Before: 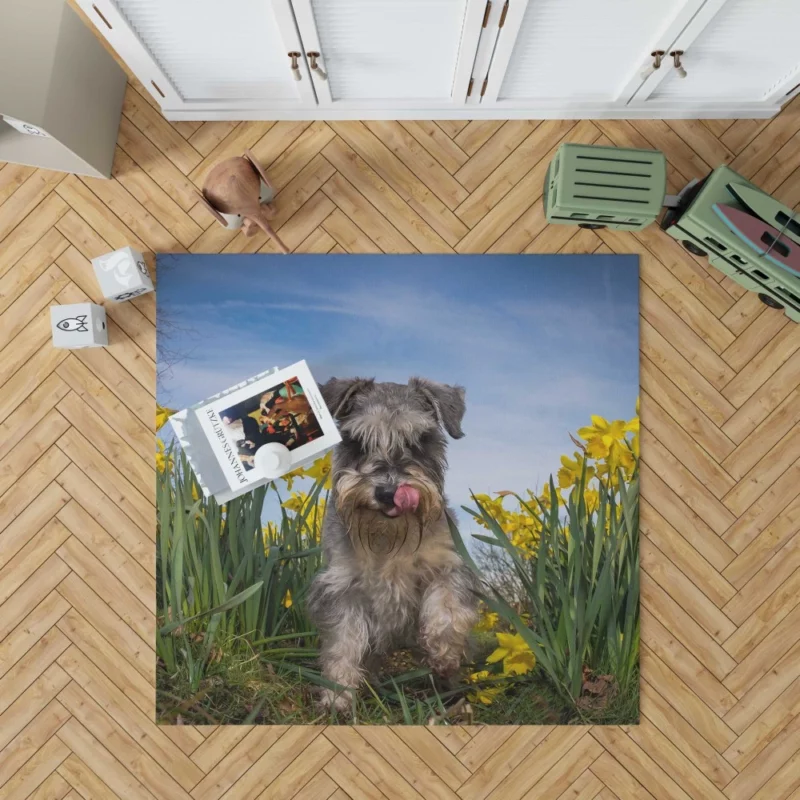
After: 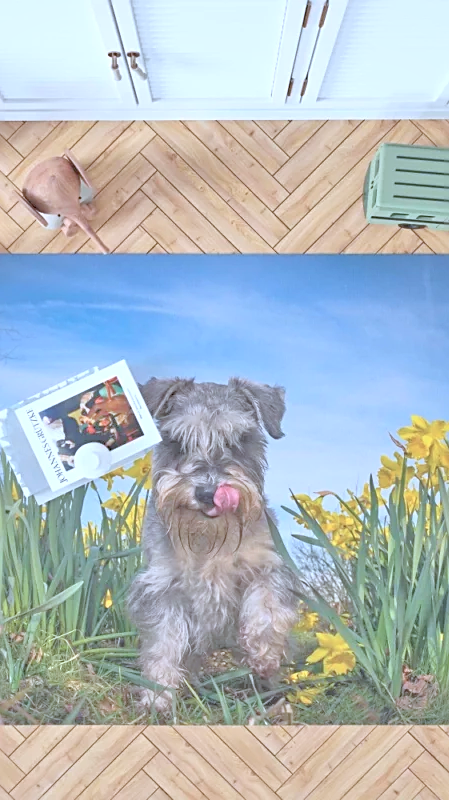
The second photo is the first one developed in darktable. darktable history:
tone equalizer: -7 EV 0.163 EV, -6 EV 0.574 EV, -5 EV 1.18 EV, -4 EV 1.34 EV, -3 EV 1.16 EV, -2 EV 0.6 EV, -1 EV 0.154 EV
exposure: exposure 0.196 EV, compensate highlight preservation false
contrast brightness saturation: brightness 0.27
crop and rotate: left 22.574%, right 21.178%
color correction: highlights a* -2.32, highlights b* -18.22
local contrast: mode bilateral grid, contrast 20, coarseness 49, detail 119%, midtone range 0.2
sharpen: on, module defaults
